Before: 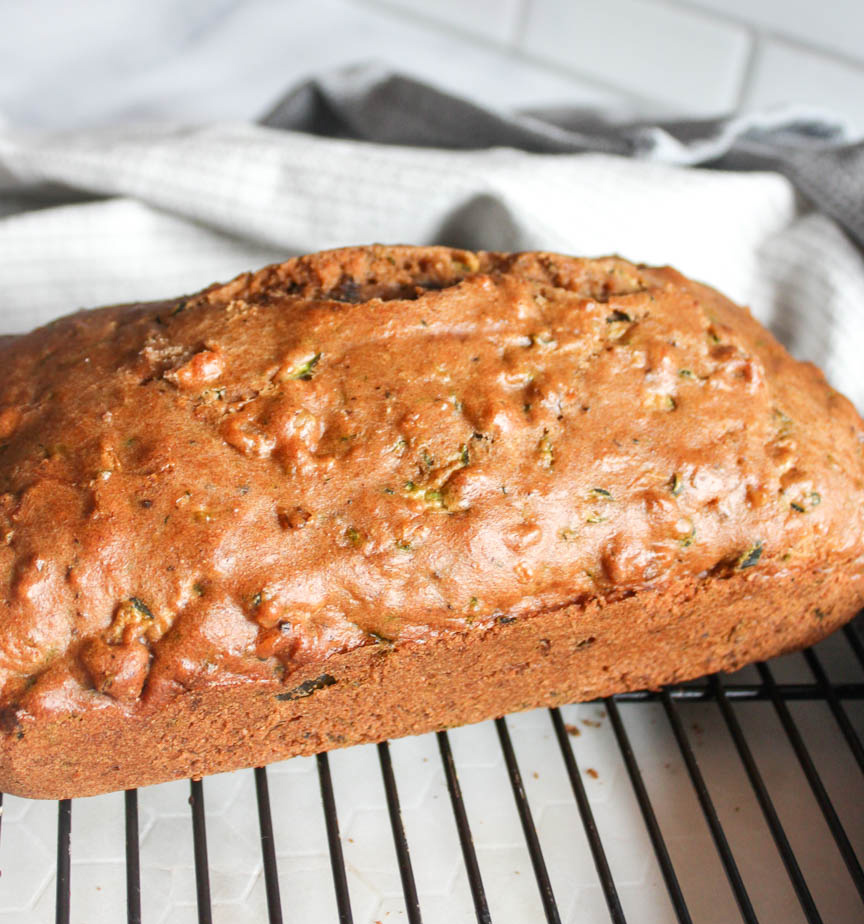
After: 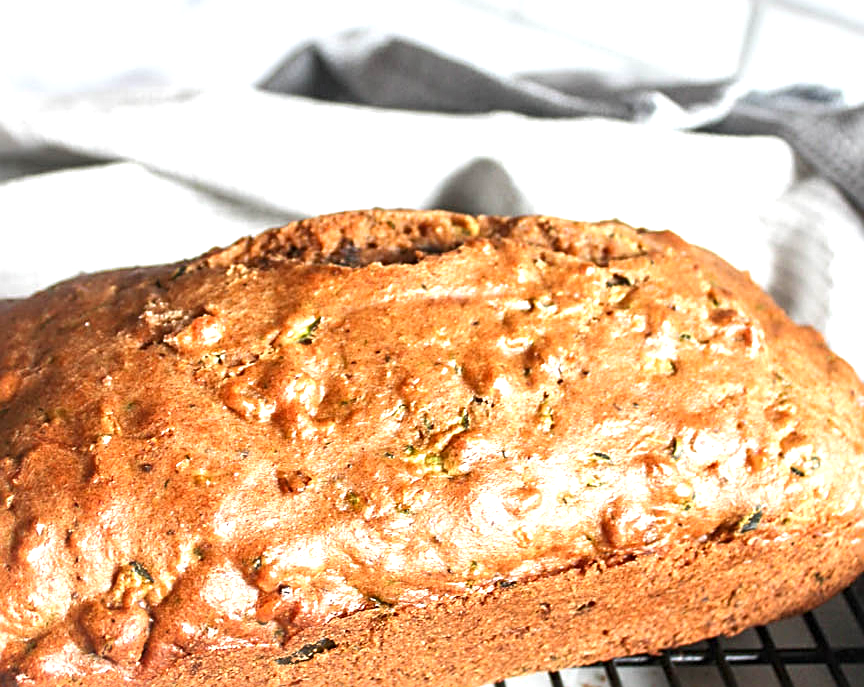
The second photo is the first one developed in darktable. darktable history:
local contrast: mode bilateral grid, contrast 21, coarseness 50, detail 120%, midtone range 0.2
exposure: black level correction 0, exposure 0.698 EV, compensate highlight preservation false
sharpen: radius 2.634, amount 0.669
crop: top 4.004%, bottom 21.628%
tone curve: curves: ch0 [(0, 0) (0.253, 0.237) (1, 1)]; ch1 [(0, 0) (0.401, 0.42) (0.442, 0.47) (0.491, 0.495) (0.511, 0.523) (0.557, 0.565) (0.66, 0.683) (1, 1)]; ch2 [(0, 0) (0.394, 0.413) (0.5, 0.5) (0.578, 0.568) (1, 1)], color space Lab, linked channels, preserve colors none
